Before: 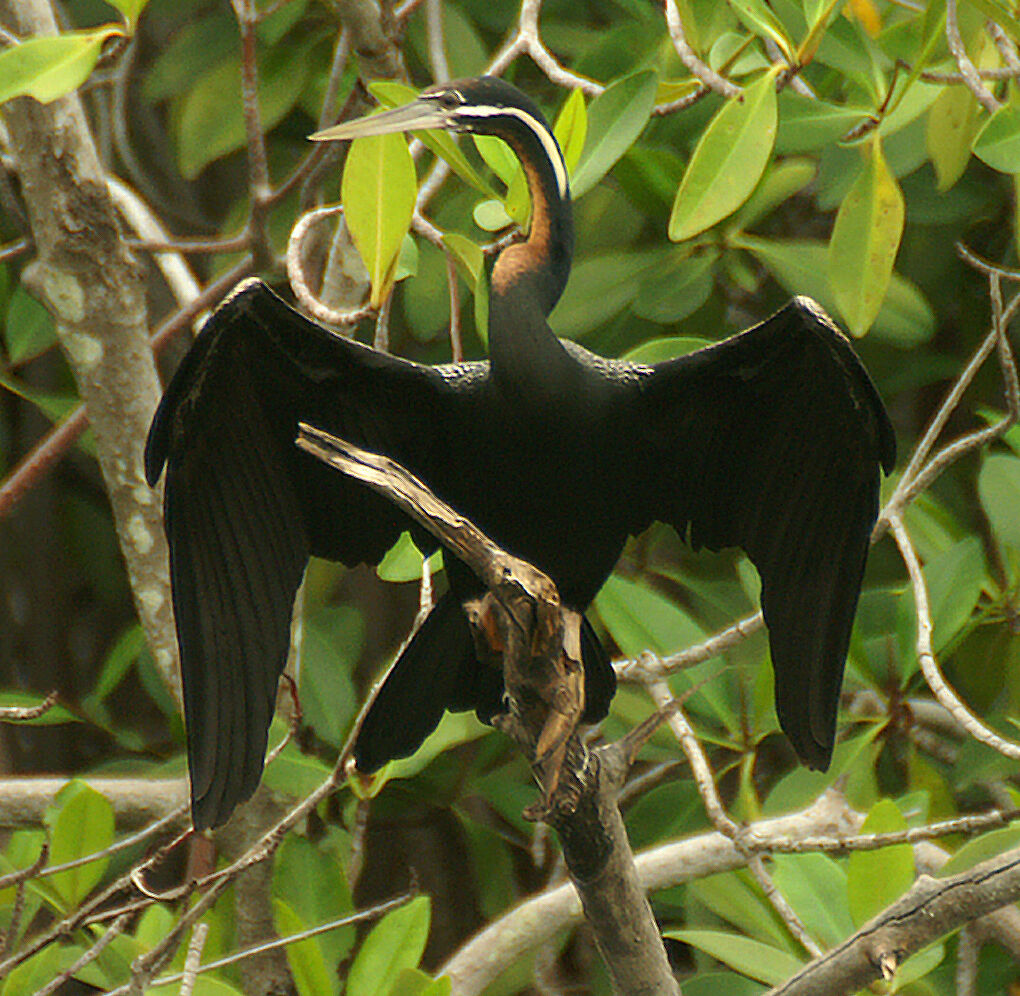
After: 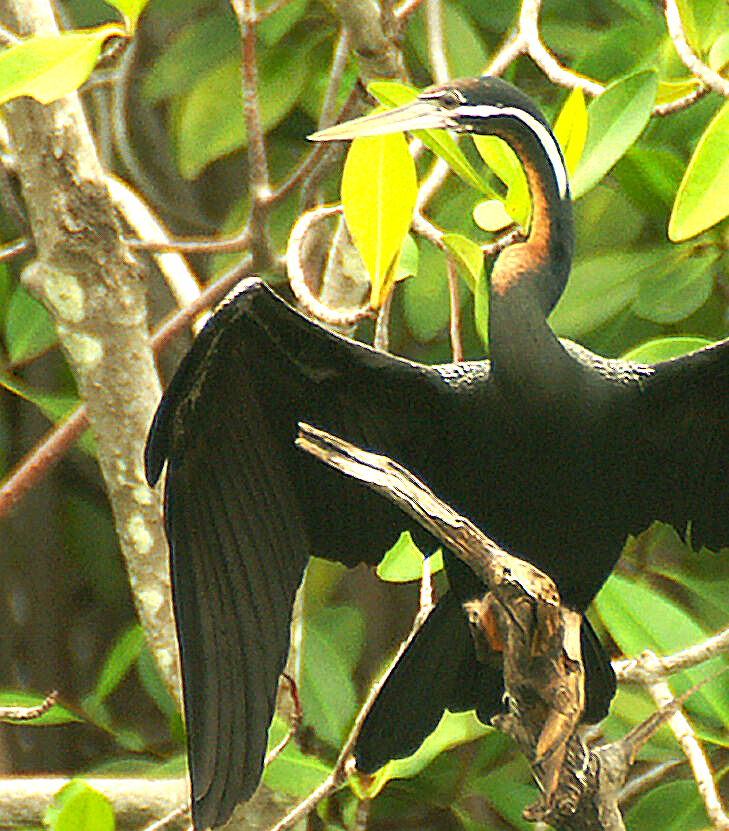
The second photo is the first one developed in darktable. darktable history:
exposure: black level correction 0, exposure 1.199 EV, compensate highlight preservation false
crop: right 28.488%, bottom 16.53%
color correction: highlights b* -0.018, saturation 1.09
sharpen: on, module defaults
